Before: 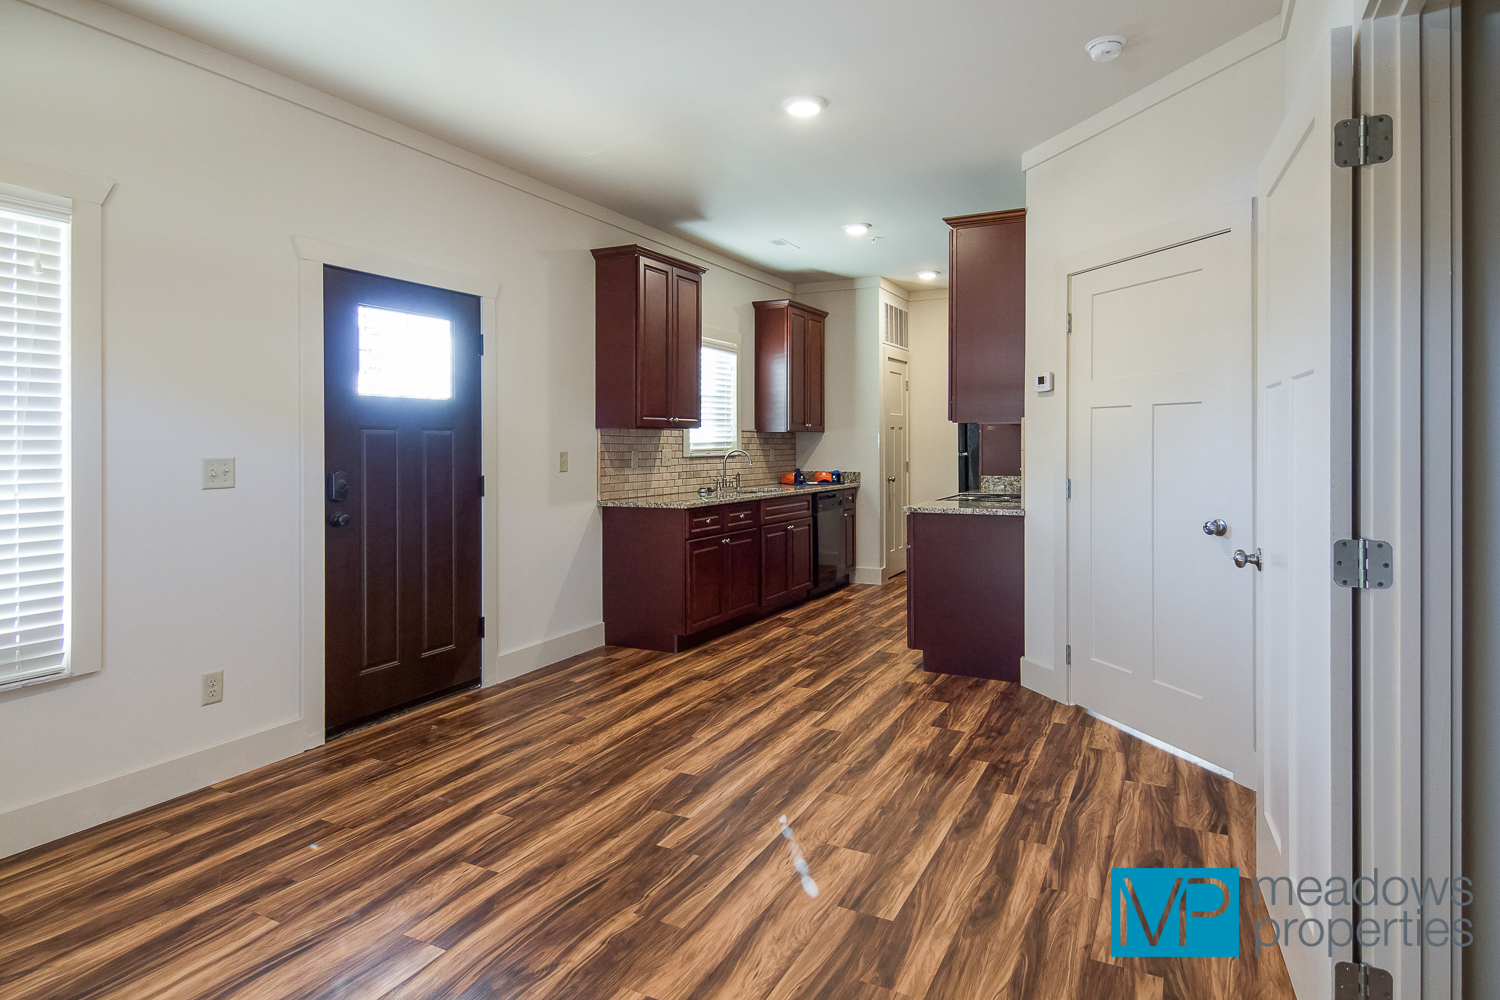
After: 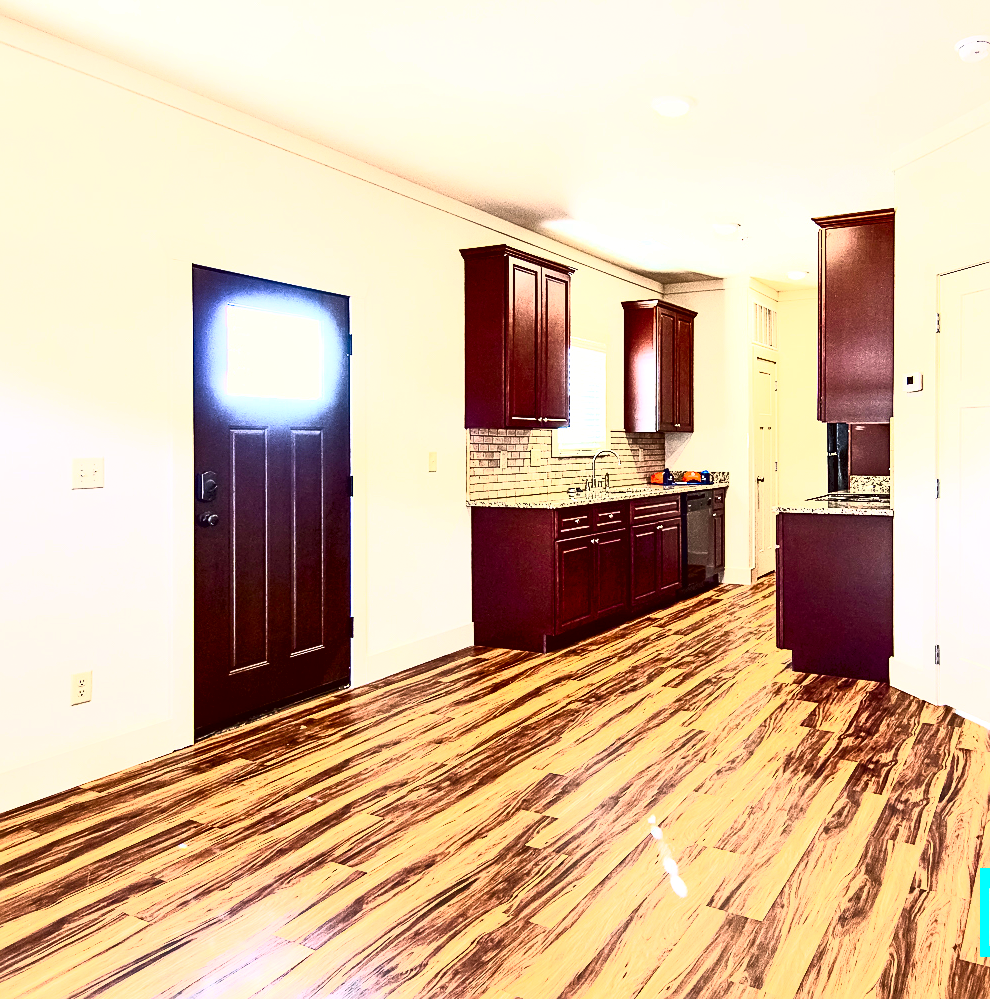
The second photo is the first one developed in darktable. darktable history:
tone equalizer: on, module defaults
sharpen: on, module defaults
crop and rotate: left 8.741%, right 25.21%
contrast equalizer: octaves 7, y [[0.6 ×6], [0.55 ×6], [0 ×6], [0 ×6], [0 ×6]]
contrast brightness saturation: contrast 0.832, brightness 0.605, saturation 0.589
color correction: highlights a* 10.19, highlights b* 9.65, shadows a* 7.89, shadows b* 8.05, saturation 0.821
exposure: exposure 1 EV, compensate highlight preservation false
